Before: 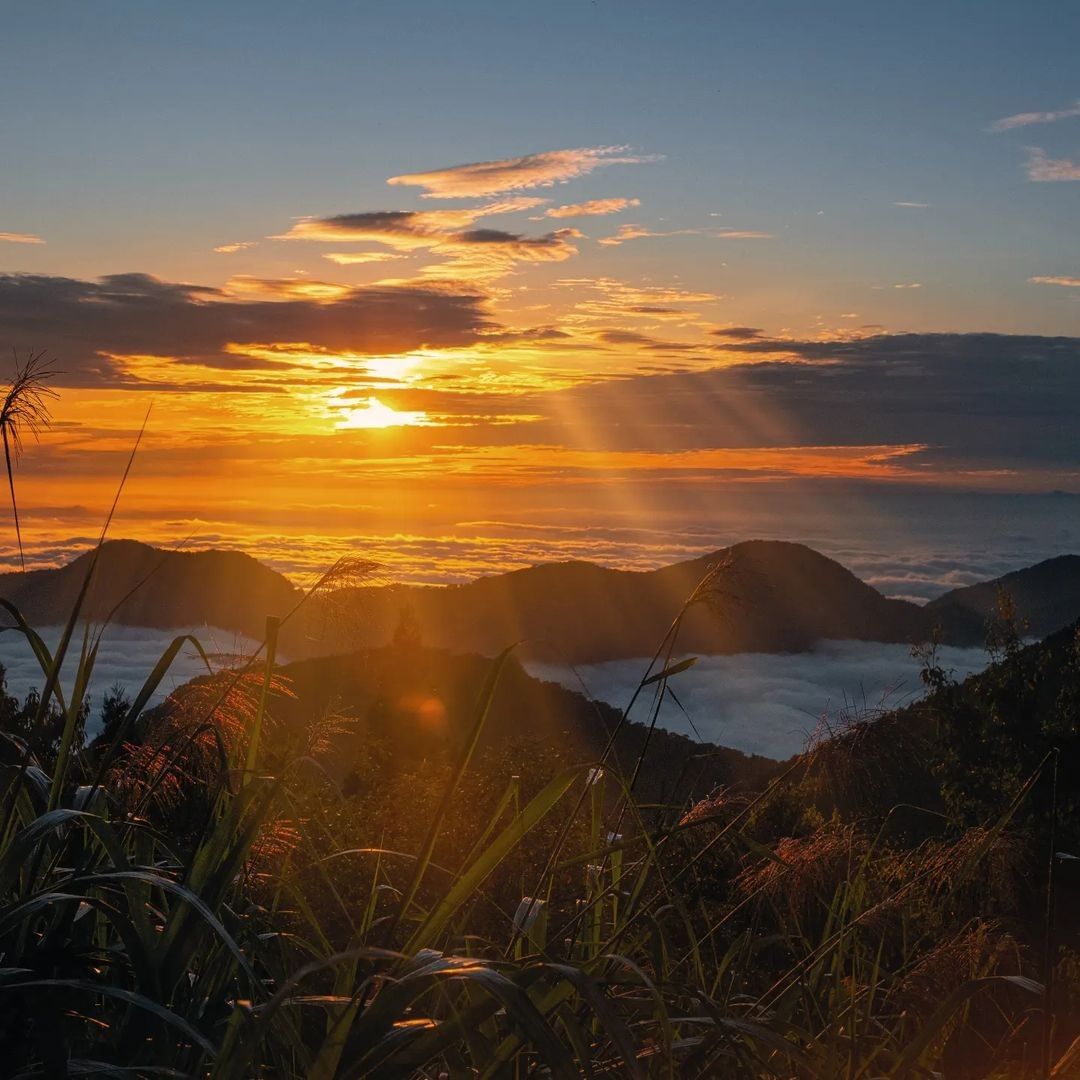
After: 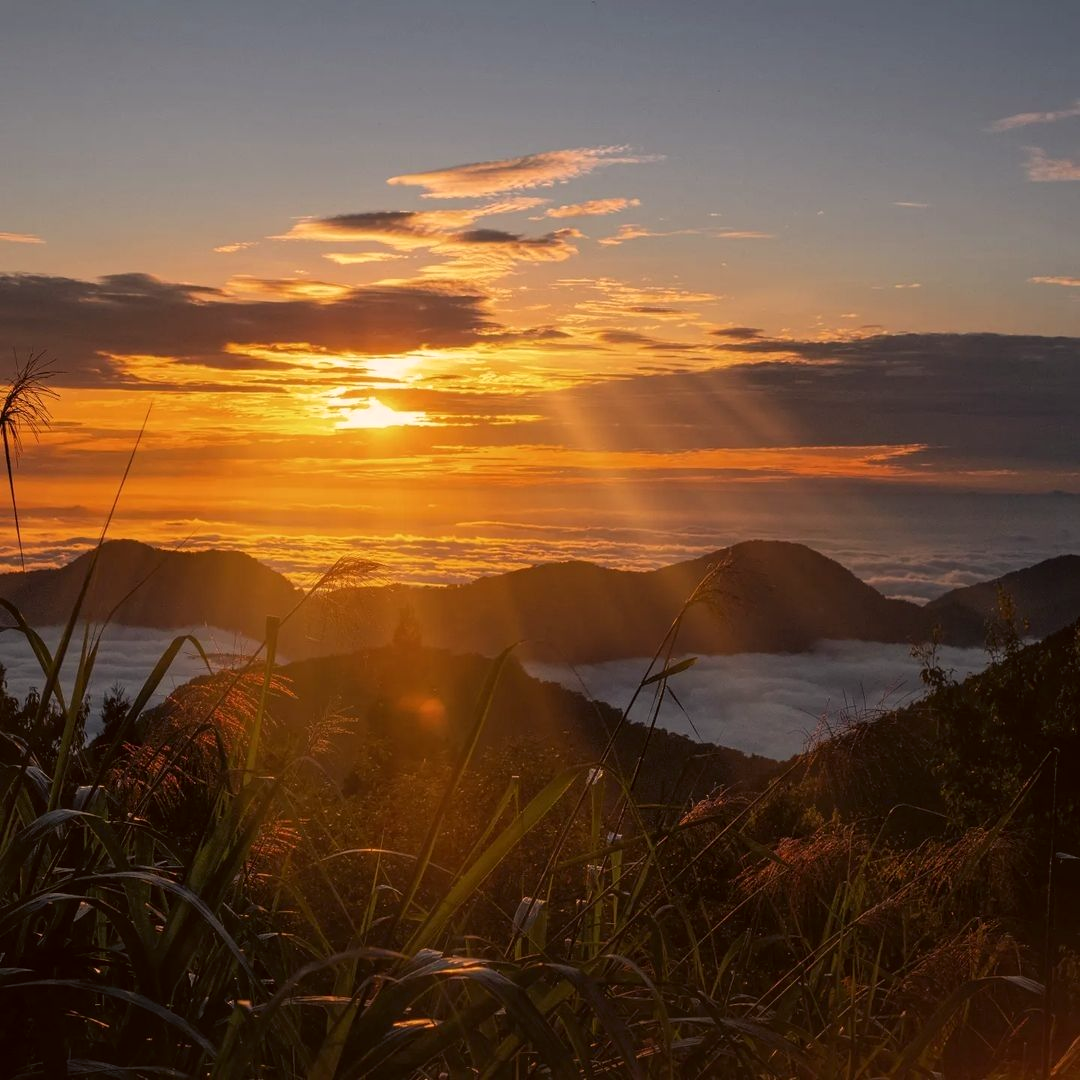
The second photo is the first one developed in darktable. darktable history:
color correction: highlights a* 6.04, highlights b* 8.04, shadows a* 5.37, shadows b* 7.23, saturation 0.892
